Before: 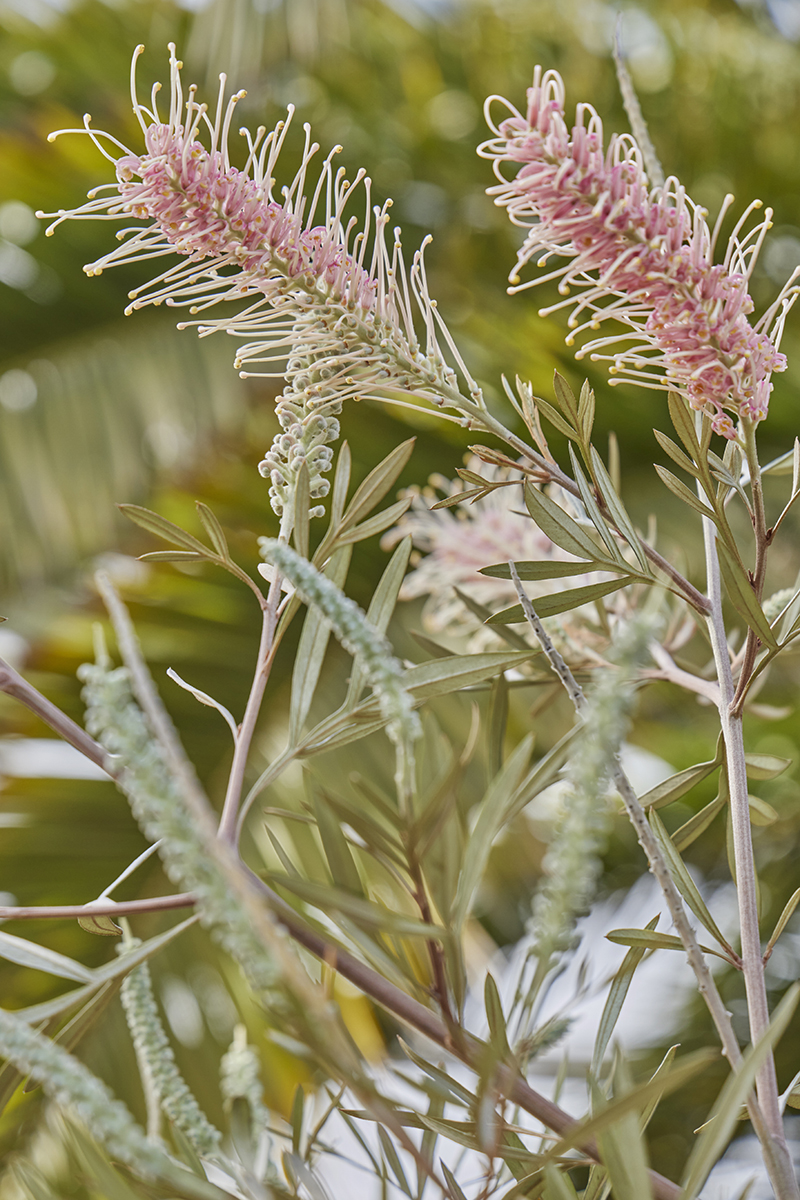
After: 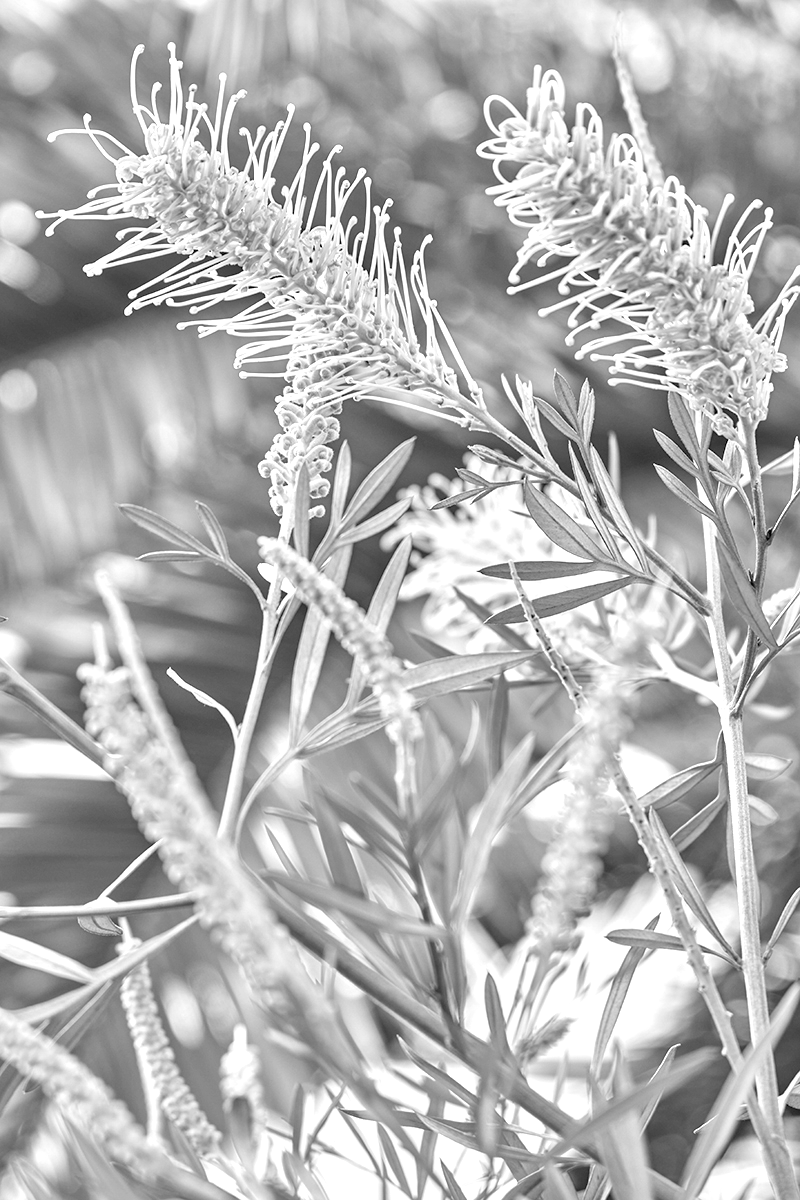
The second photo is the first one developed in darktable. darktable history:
monochrome: a -35.87, b 49.73, size 1.7
exposure: black level correction 0.01, exposure 1 EV, compensate highlight preservation false
